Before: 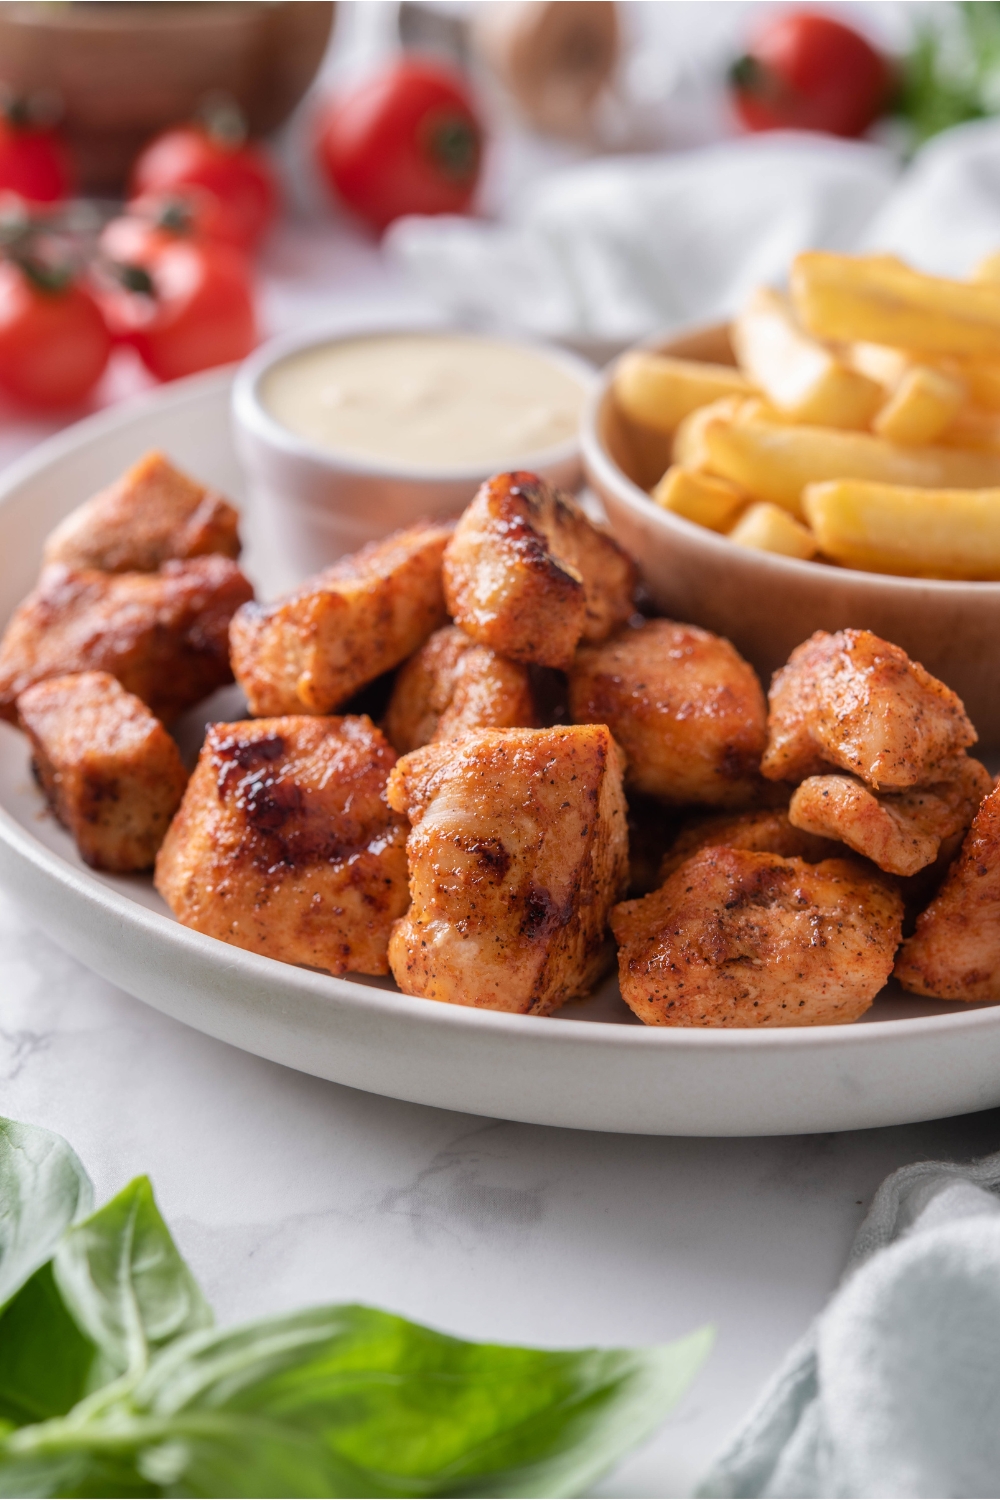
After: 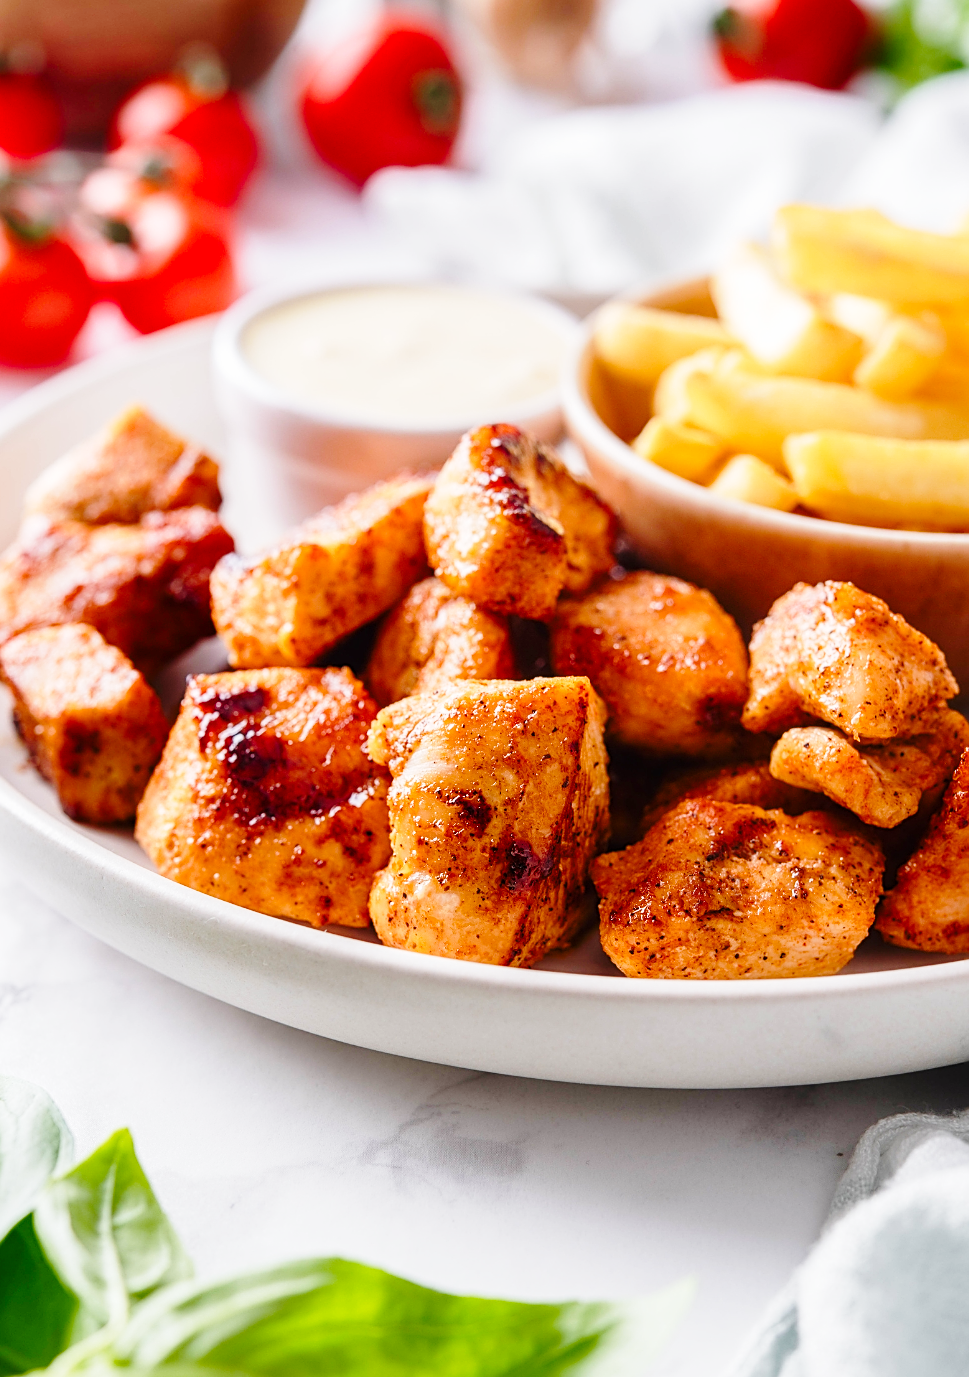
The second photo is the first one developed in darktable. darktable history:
base curve: curves: ch0 [(0, 0) (0.028, 0.03) (0.121, 0.232) (0.46, 0.748) (0.859, 0.968) (1, 1)], preserve colors none
color balance rgb: perceptual saturation grading › global saturation 20%, perceptual saturation grading › highlights -25%, perceptual saturation grading › shadows 25%
crop: left 1.964%, top 3.251%, right 1.122%, bottom 4.933%
sharpen: on, module defaults
